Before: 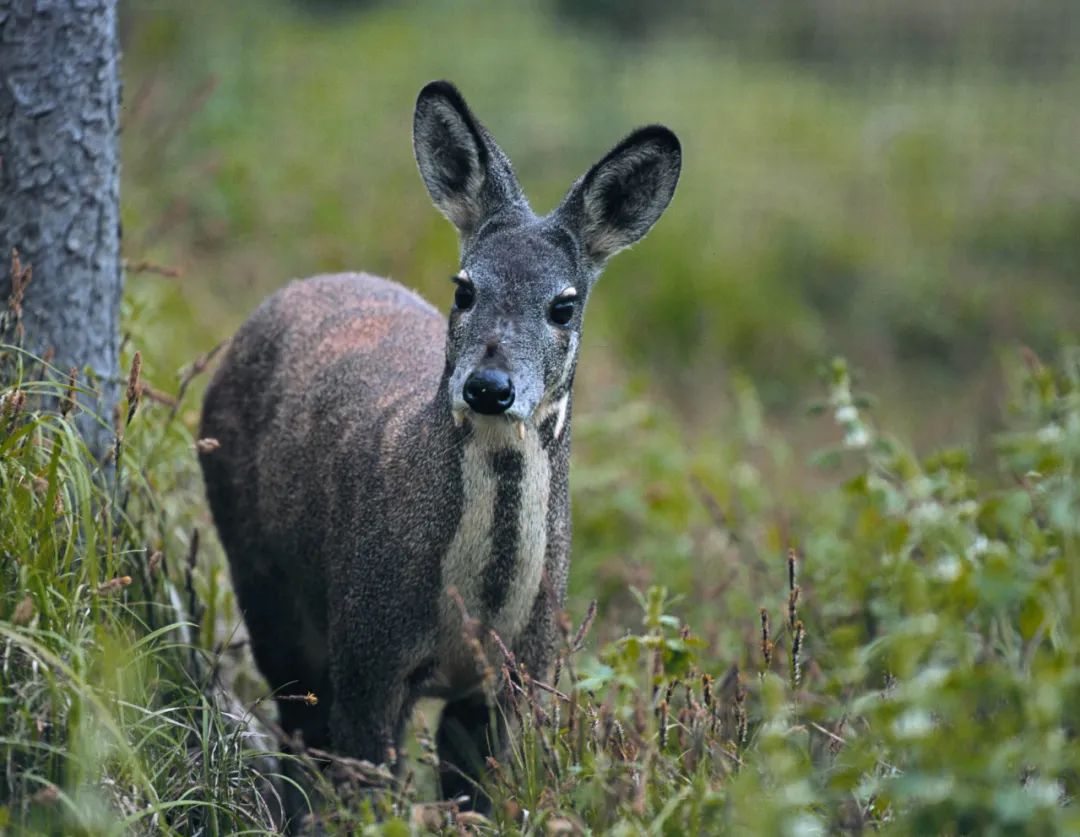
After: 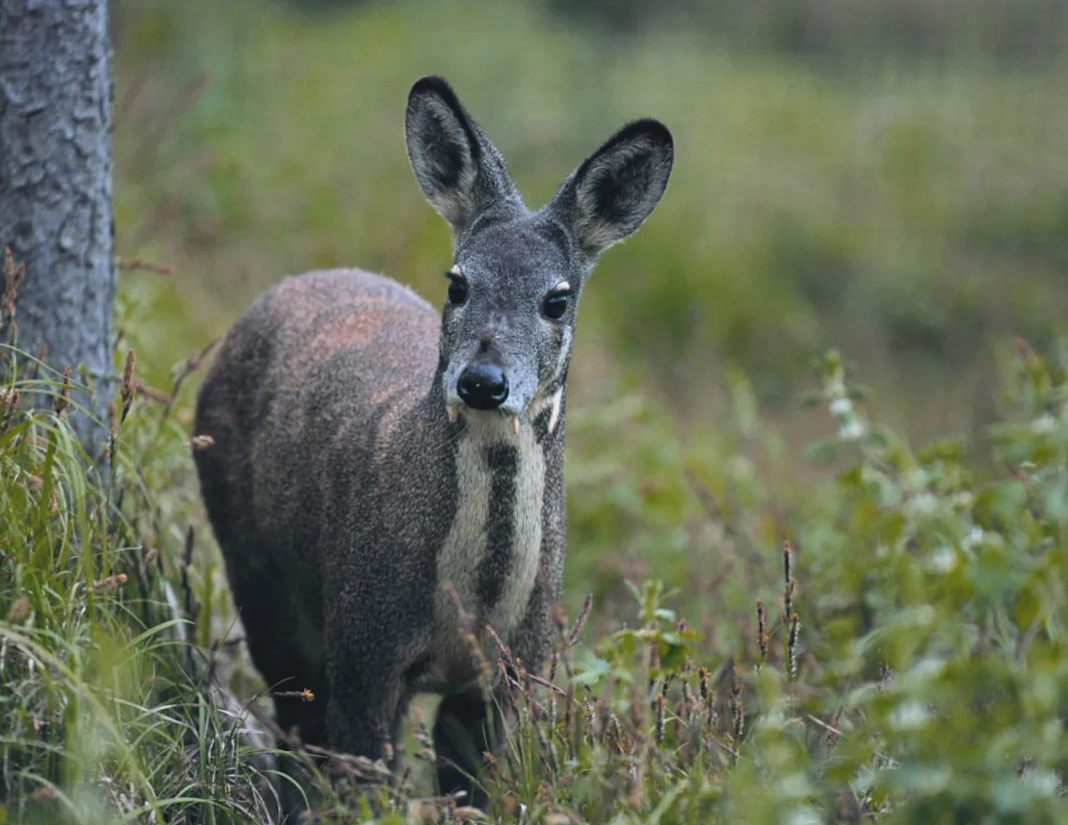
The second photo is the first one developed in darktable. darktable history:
rotate and perspective: rotation -0.45°, automatic cropping original format, crop left 0.008, crop right 0.992, crop top 0.012, crop bottom 0.988
contrast brightness saturation: contrast -0.1, saturation -0.1
